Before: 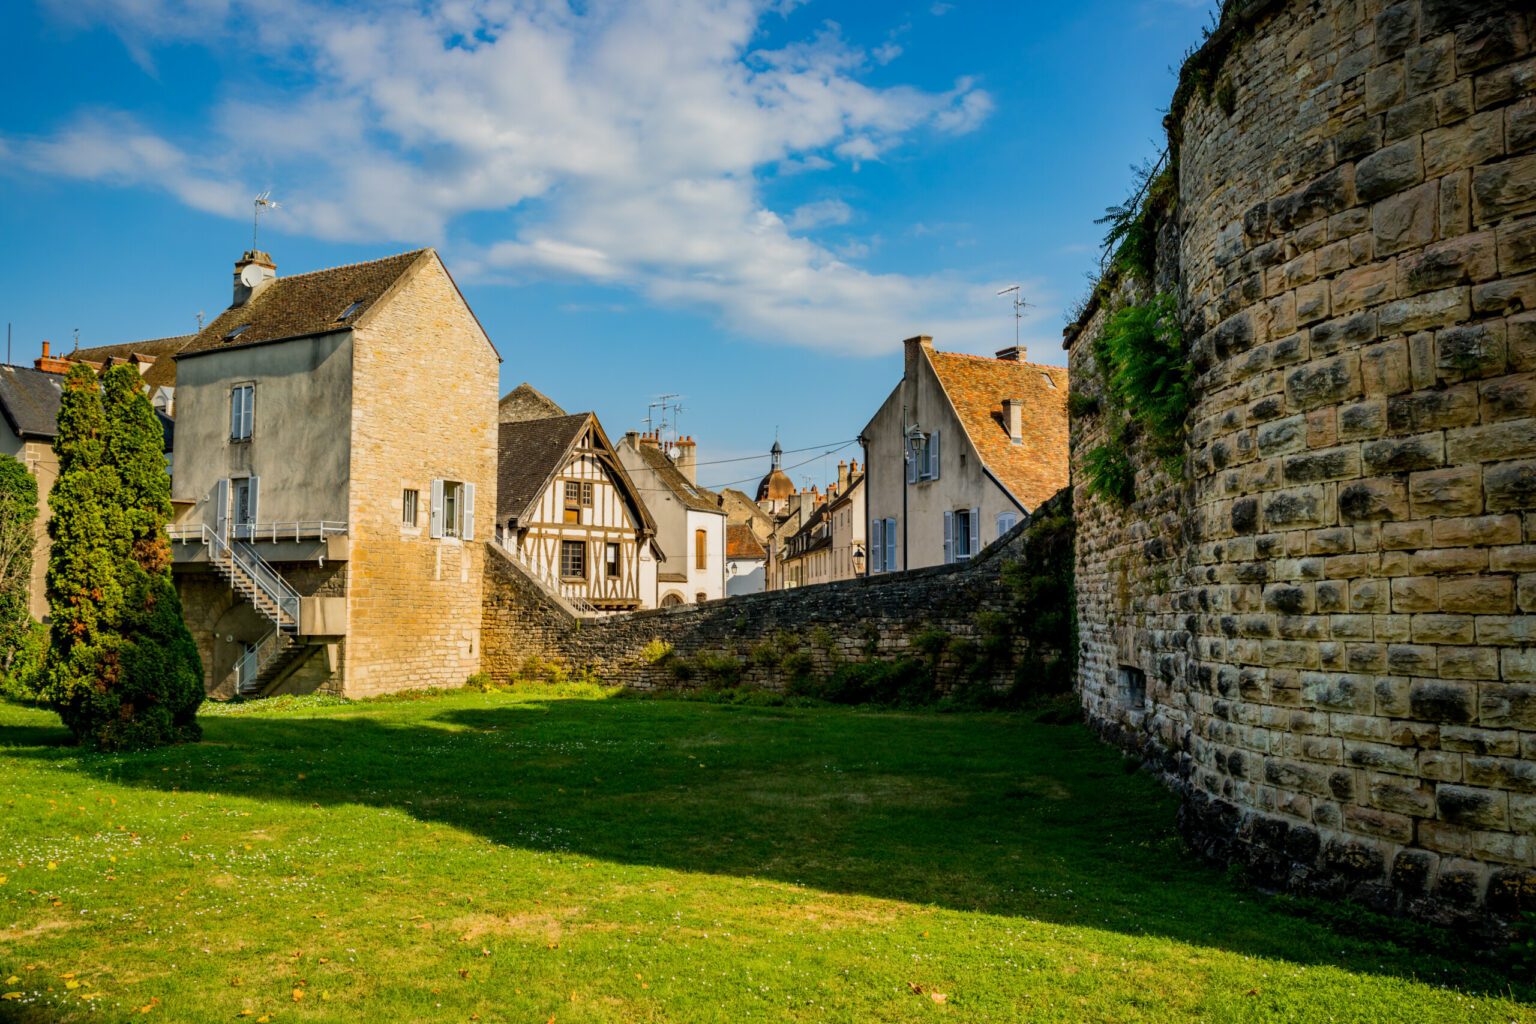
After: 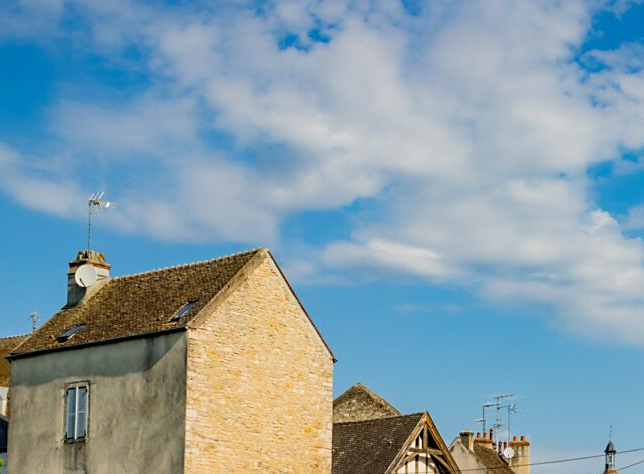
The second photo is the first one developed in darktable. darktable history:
sharpen: radius 1.864, amount 0.398, threshold 1.271
crop and rotate: left 10.817%, top 0.062%, right 47.194%, bottom 53.626%
